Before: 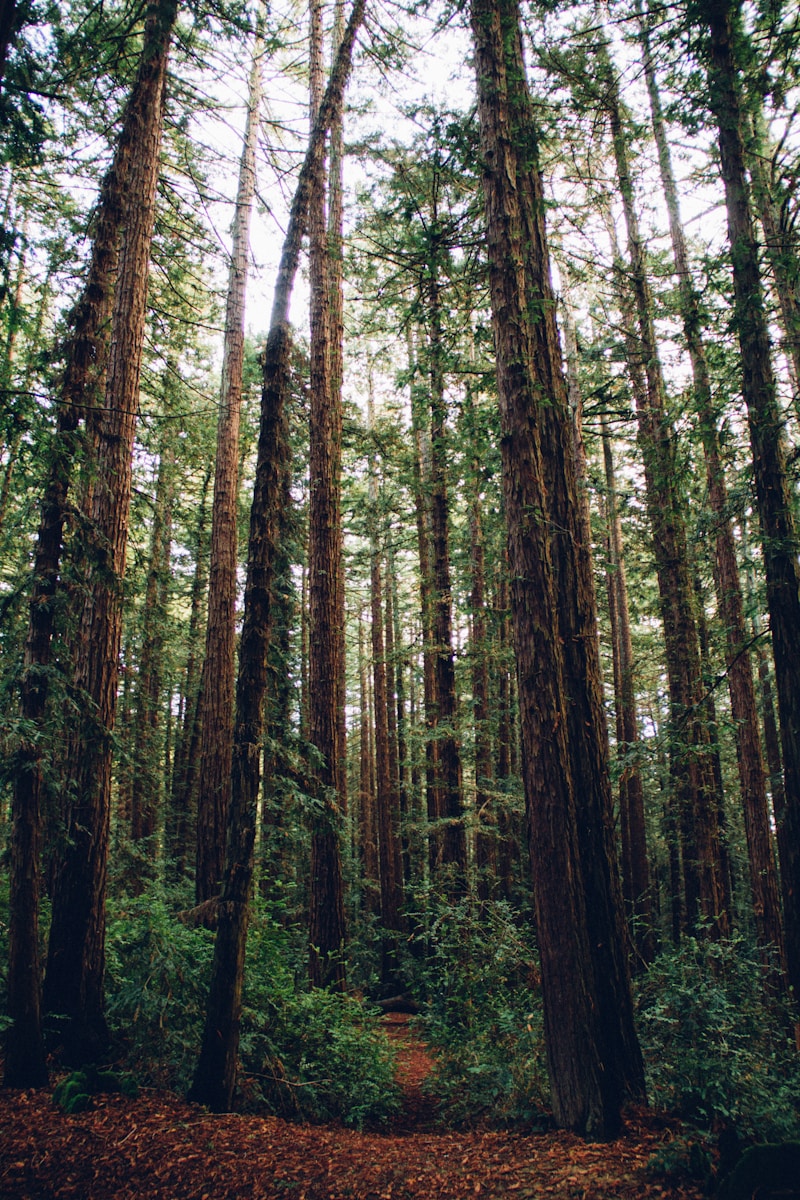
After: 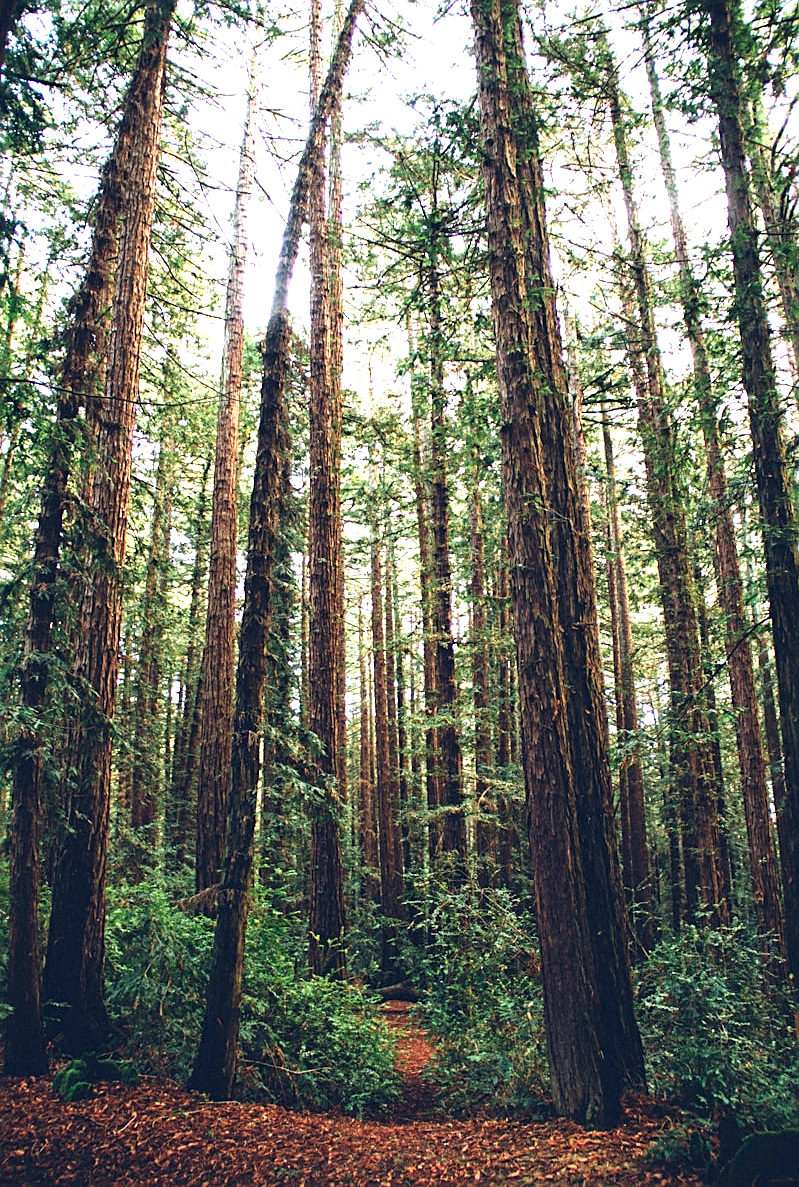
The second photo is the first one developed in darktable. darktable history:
exposure: black level correction 0, exposure 1.2 EV, compensate exposure bias true, compensate highlight preservation false
crop: top 1.049%, right 0.001%
sharpen: on, module defaults
